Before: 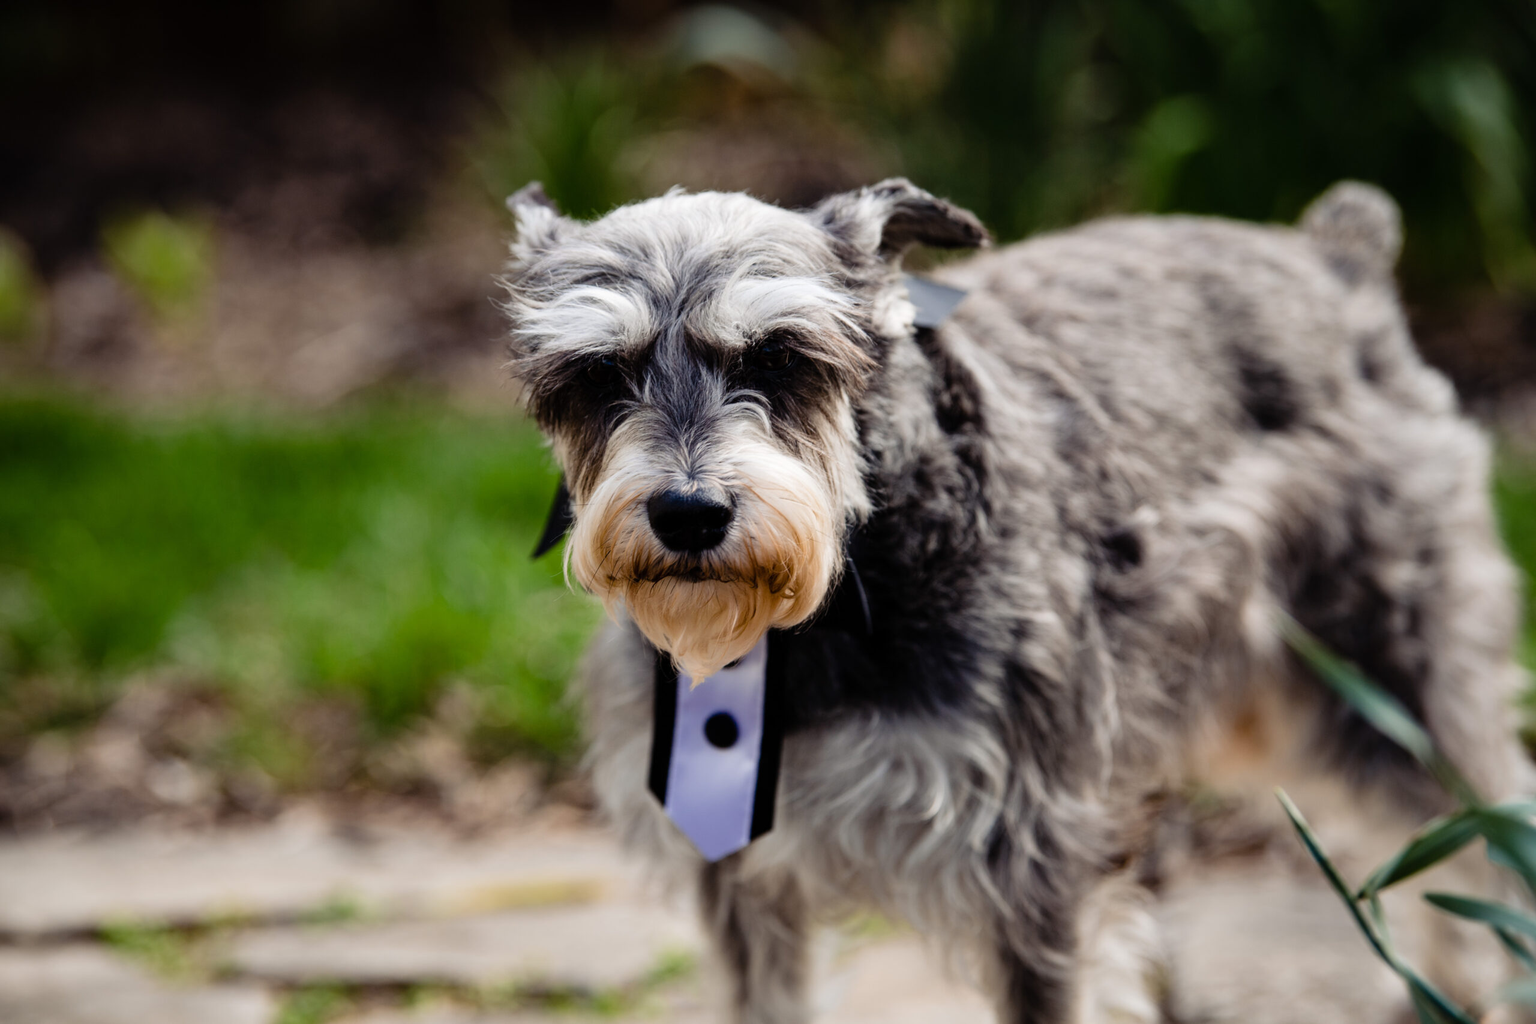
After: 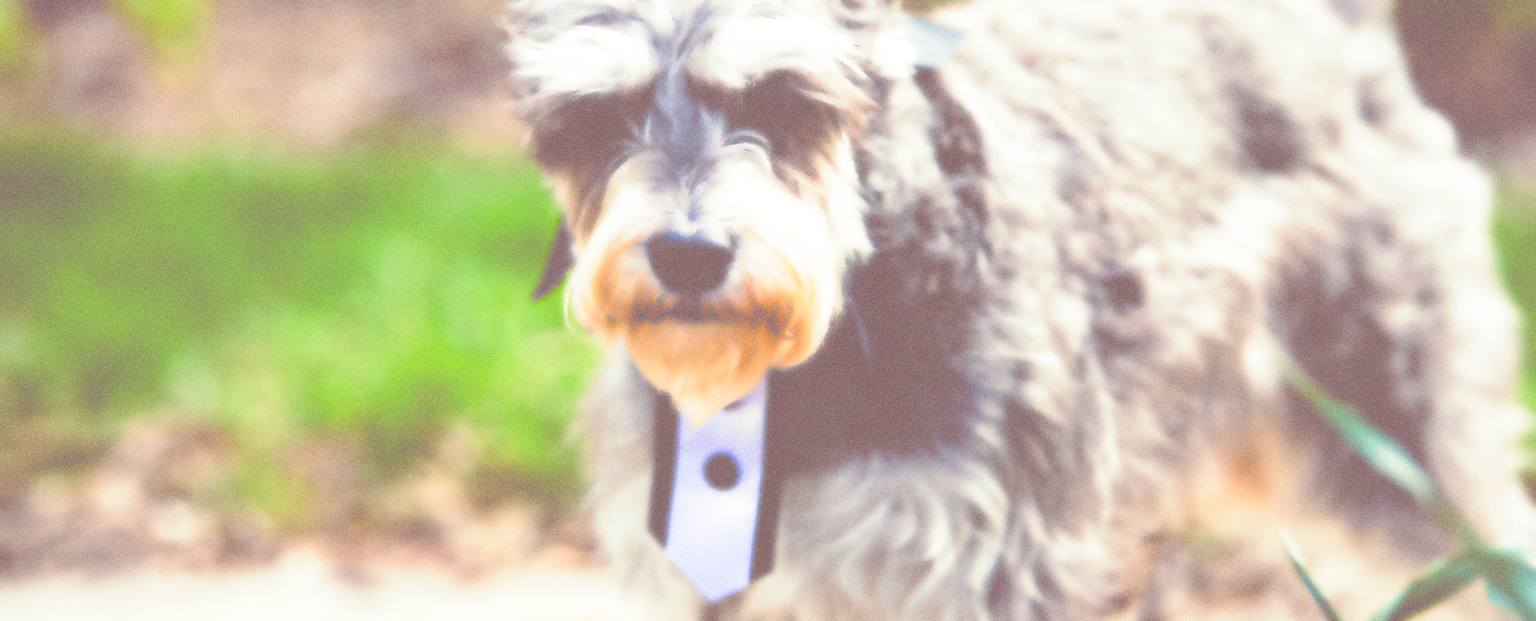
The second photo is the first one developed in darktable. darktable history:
color balance rgb: shadows lift › luminance -20%, power › hue 72.24°, highlights gain › luminance 15%, global offset › hue 171.6°, perceptual saturation grading › global saturation 14.09%, perceptual saturation grading › highlights -25%, perceptual saturation grading › shadows 25%, global vibrance 25%, contrast 10%
grain: coarseness 0.09 ISO, strength 40%
split-toning: on, module defaults
base curve: curves: ch0 [(0, 0) (0.028, 0.03) (0.121, 0.232) (0.46, 0.748) (0.859, 0.968) (1, 1)], preserve colors none
lowpass: radius 4, soften with bilateral filter, unbound 0
crop and rotate: top 25.357%, bottom 13.942%
contrast brightness saturation: contrast 0.07, brightness 0.18, saturation 0.4
exposure: black level correction -0.087, compensate highlight preservation false
